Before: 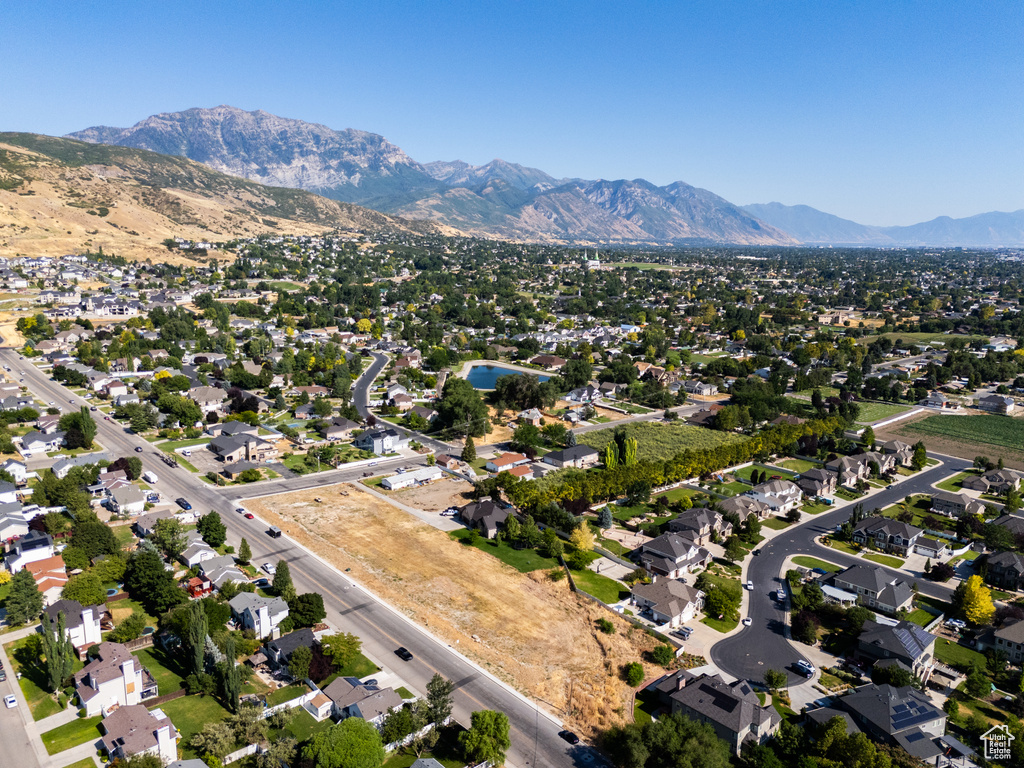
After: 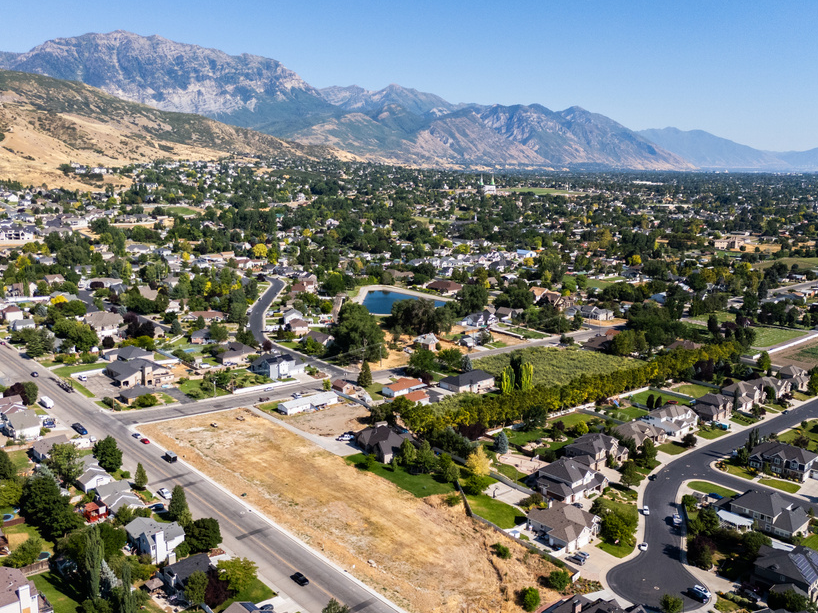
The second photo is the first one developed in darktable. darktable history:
crop and rotate: left 10.205%, top 9.883%, right 9.899%, bottom 10.193%
